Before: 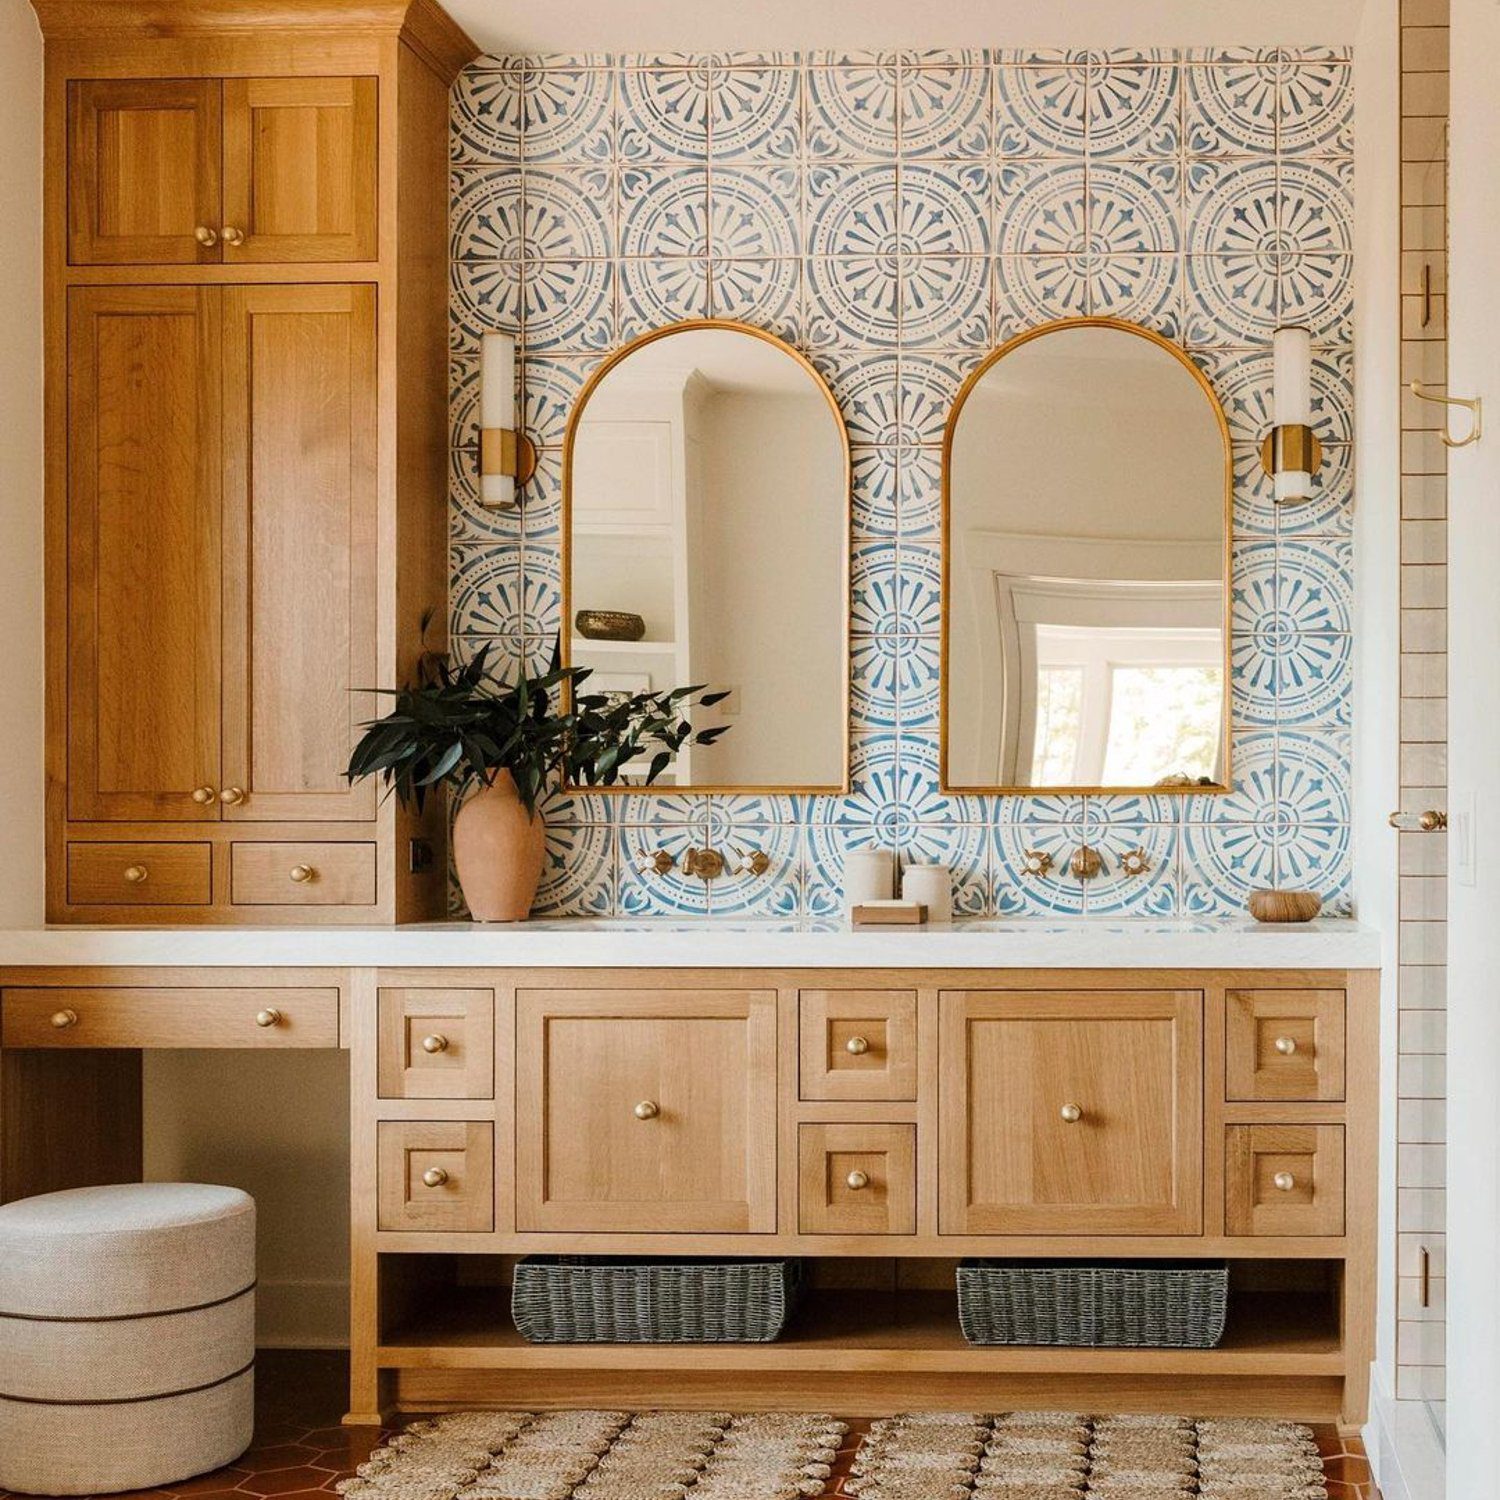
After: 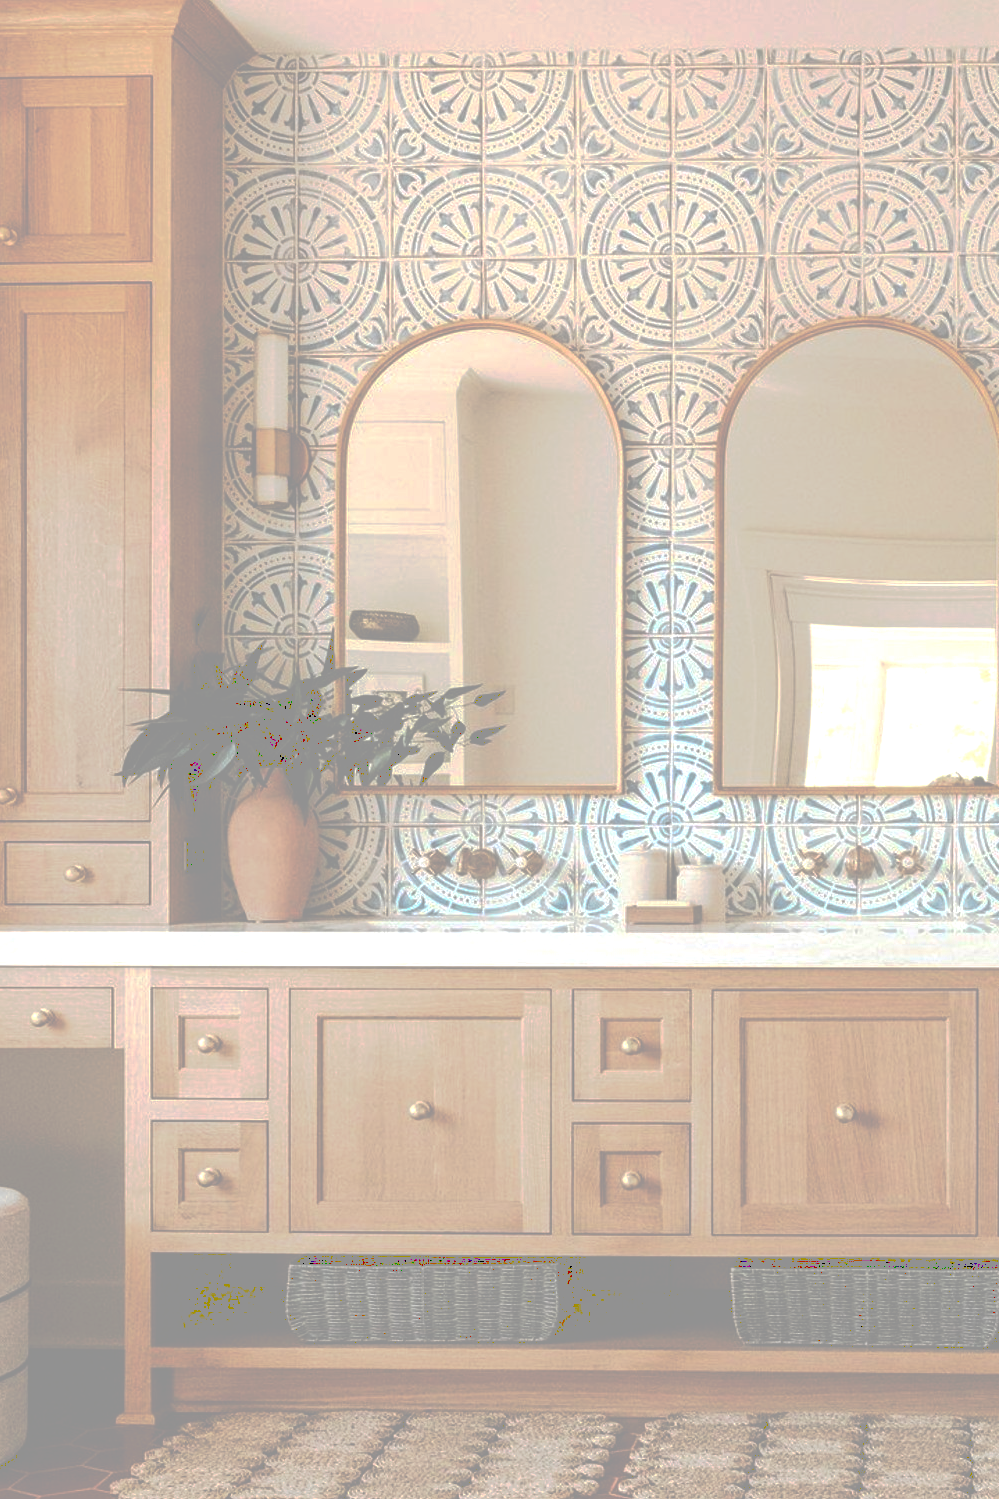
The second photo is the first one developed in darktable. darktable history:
tone curve: curves: ch0 [(0, 0) (0.003, 0.6) (0.011, 0.6) (0.025, 0.601) (0.044, 0.601) (0.069, 0.601) (0.1, 0.601) (0.136, 0.602) (0.177, 0.605) (0.224, 0.609) (0.277, 0.615) (0.335, 0.625) (0.399, 0.633) (0.468, 0.654) (0.543, 0.676) (0.623, 0.71) (0.709, 0.753) (0.801, 0.802) (0.898, 0.85) (1, 1)], preserve colors none
exposure: exposure 0.526 EV, compensate highlight preservation false
crop and rotate: left 15.124%, right 18.247%
